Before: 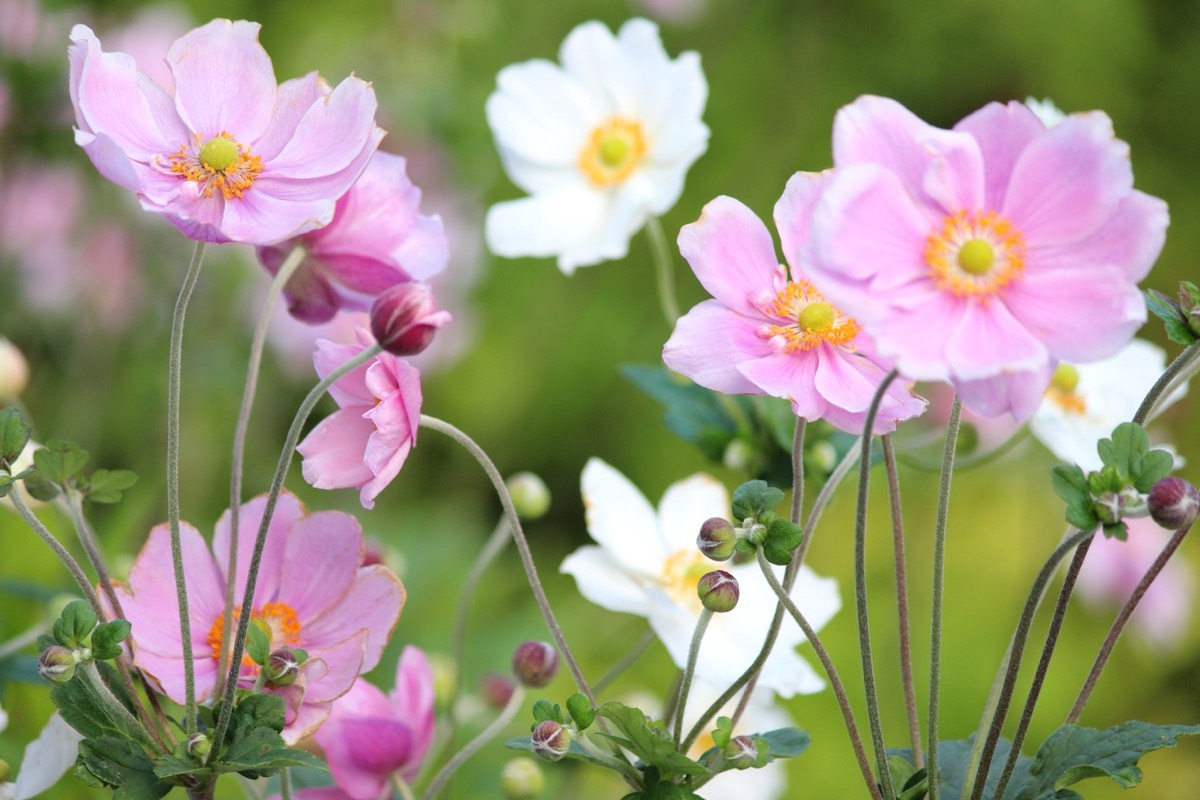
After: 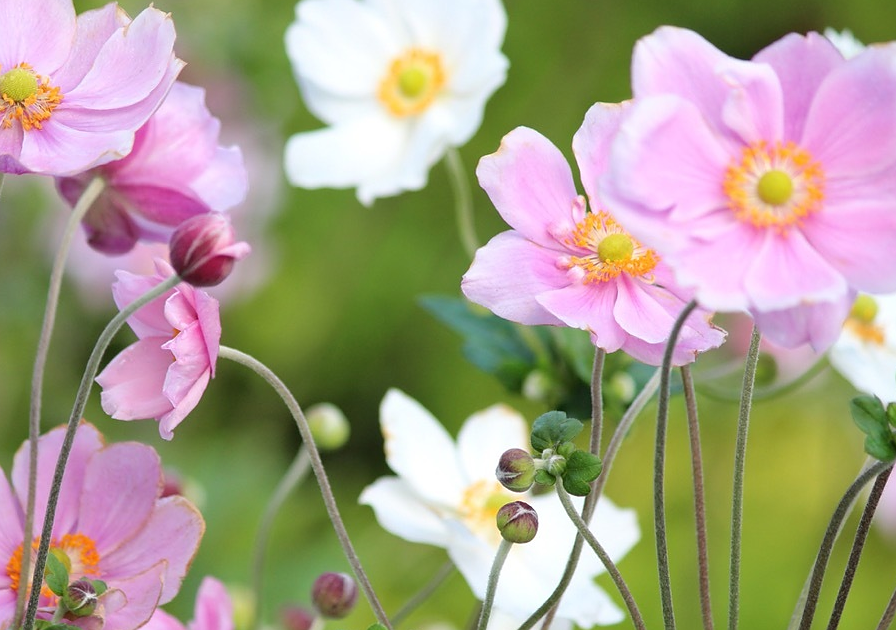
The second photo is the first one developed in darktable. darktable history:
sharpen: radius 0.97, amount 0.616
crop: left 16.795%, top 8.666%, right 8.48%, bottom 12.475%
